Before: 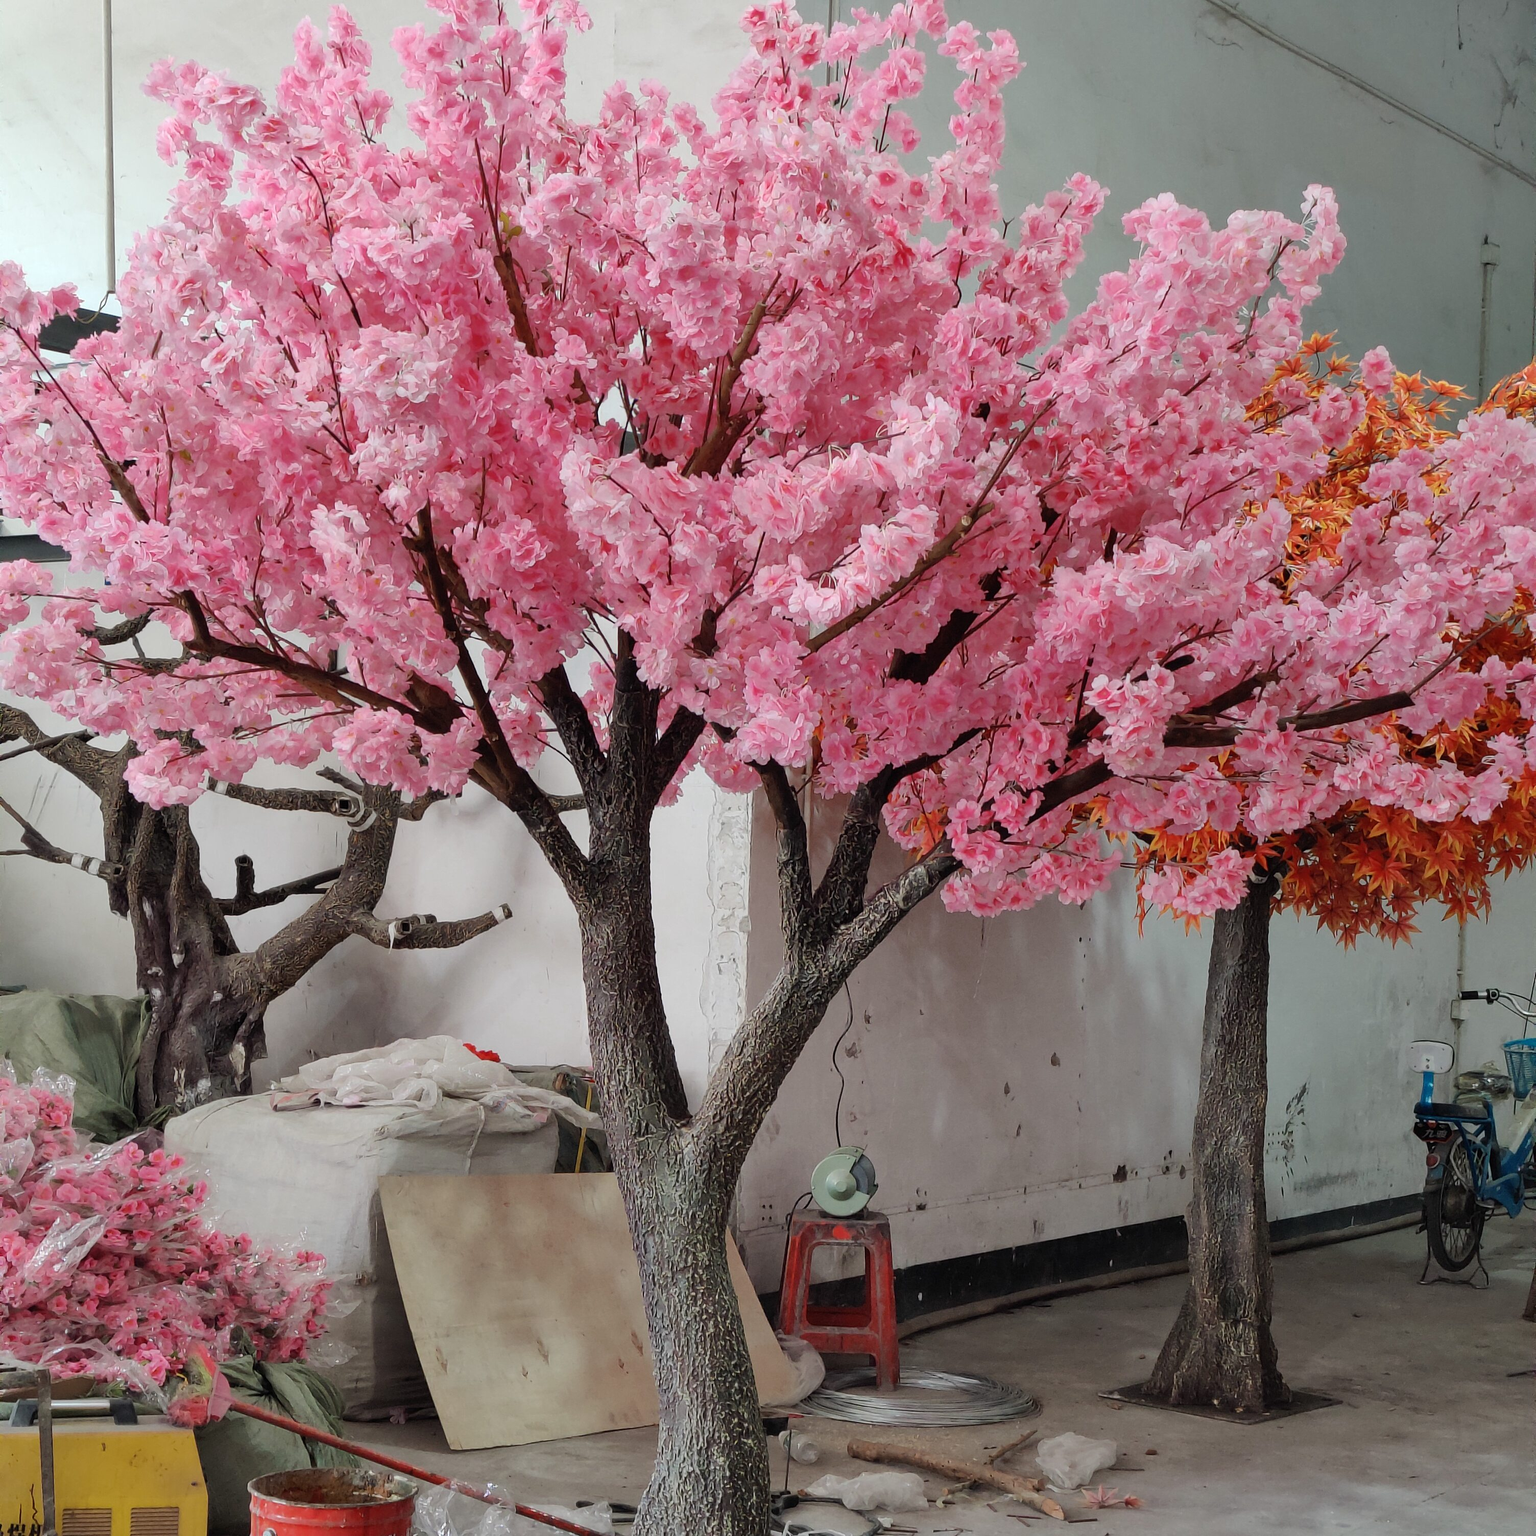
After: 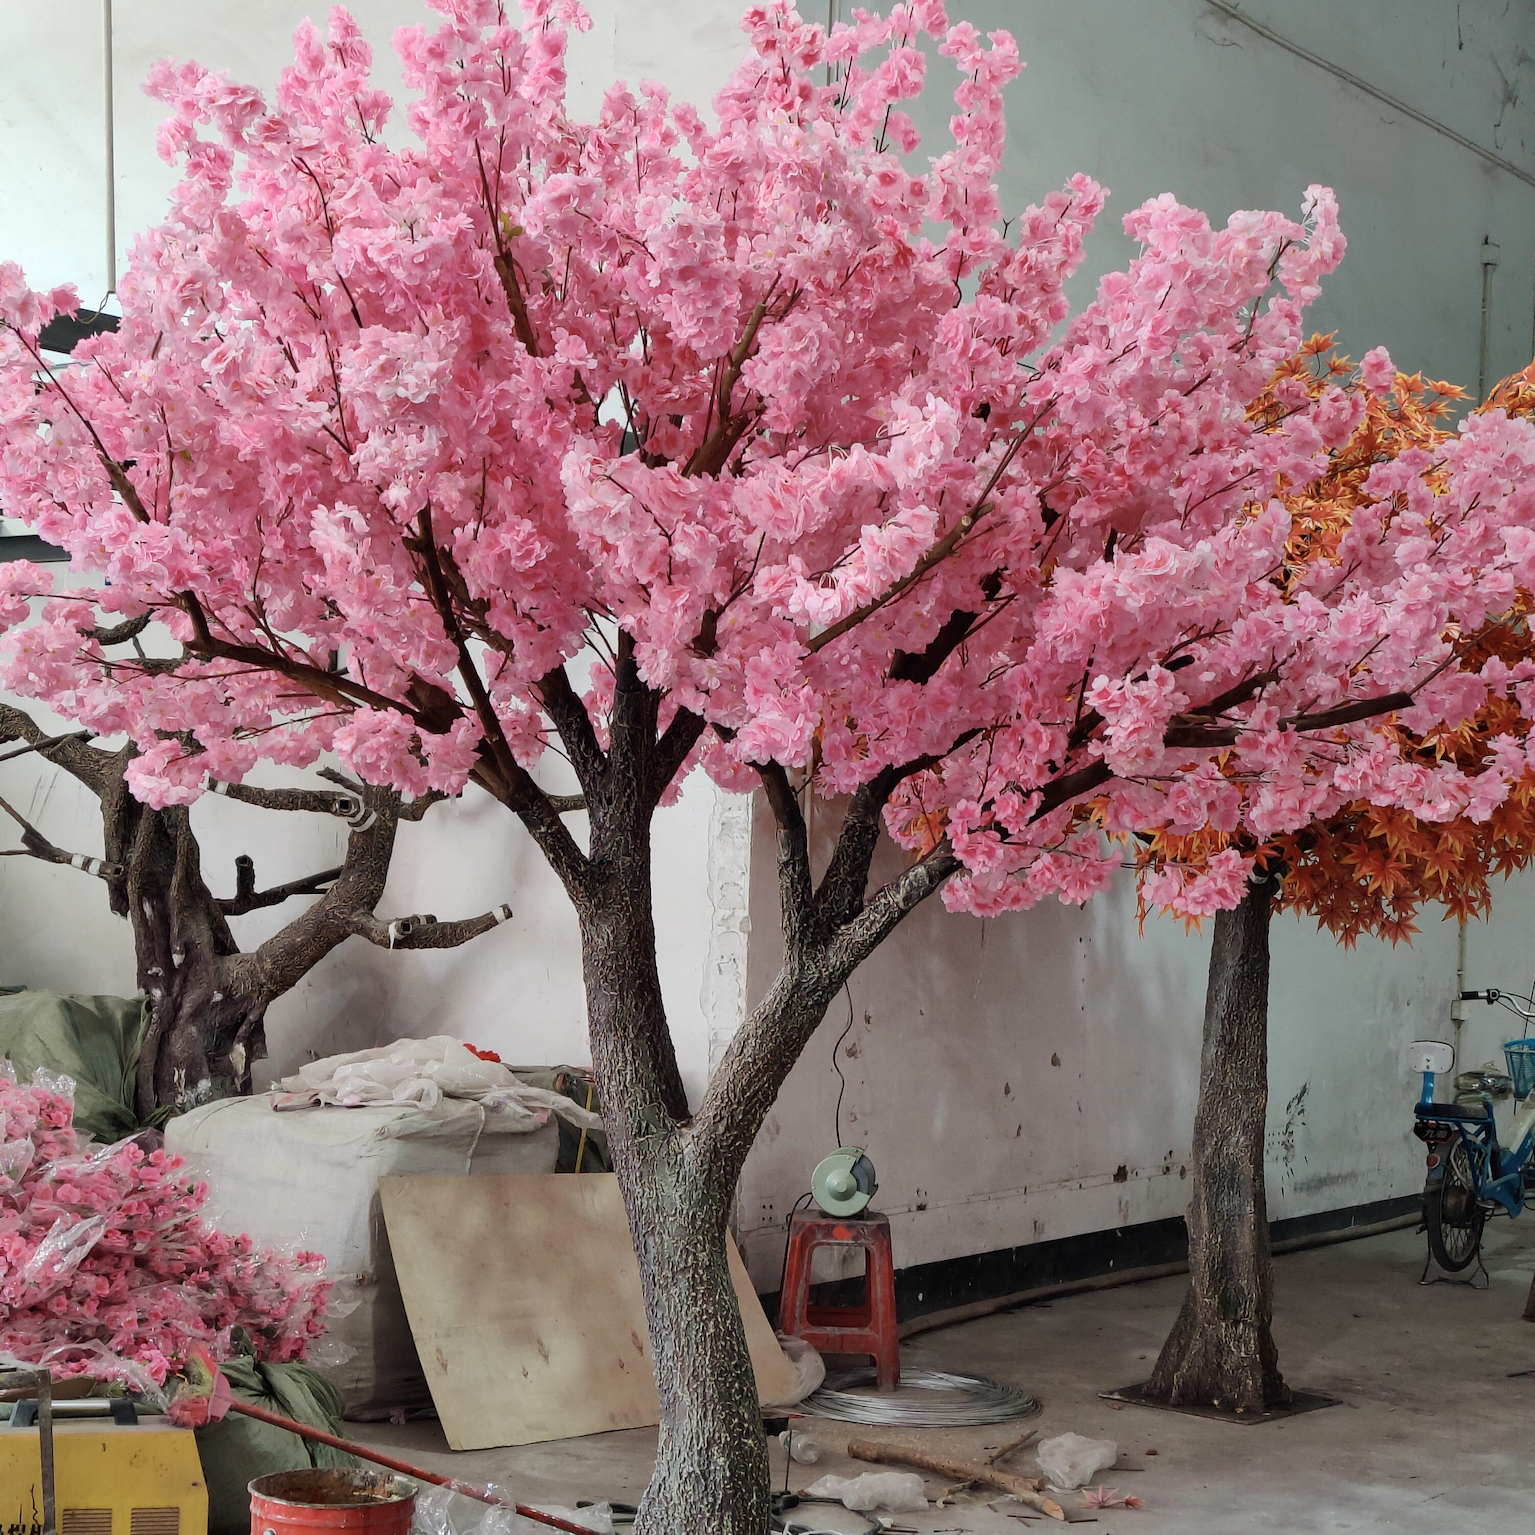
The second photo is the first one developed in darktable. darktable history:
velvia: on, module defaults
contrast brightness saturation: contrast 0.11, saturation -0.17
